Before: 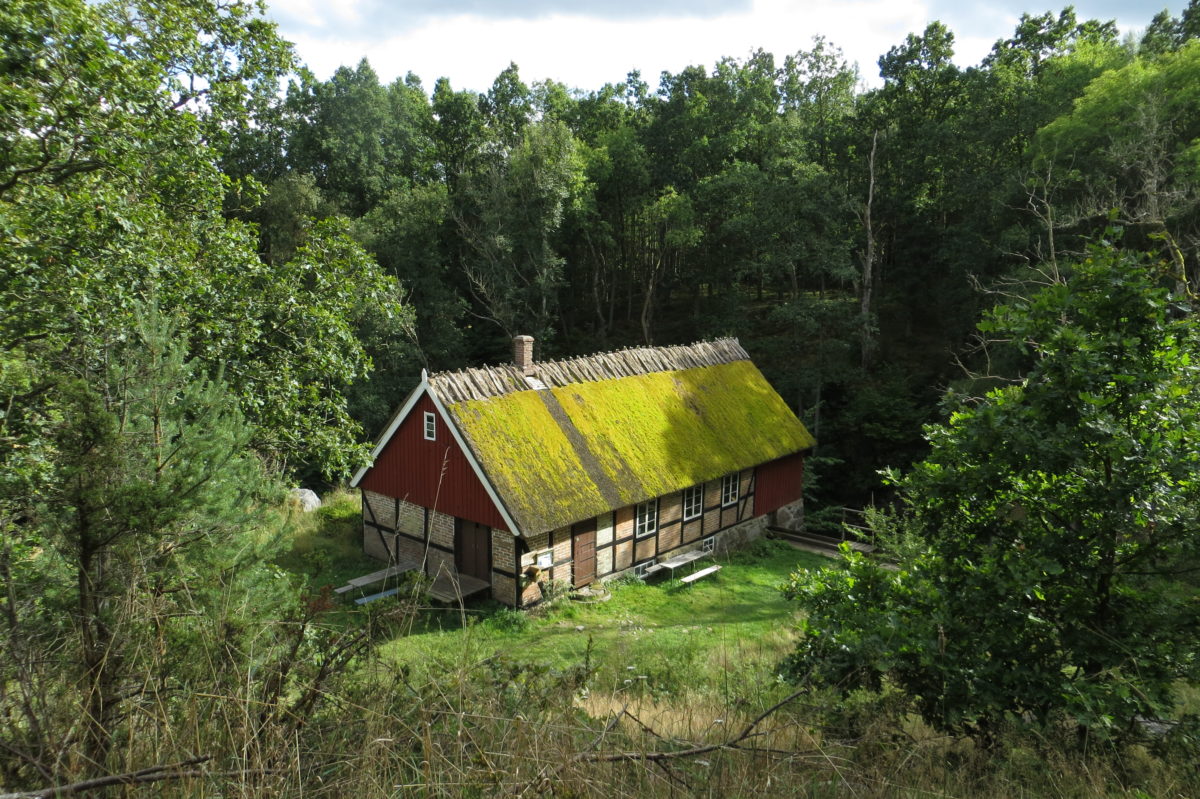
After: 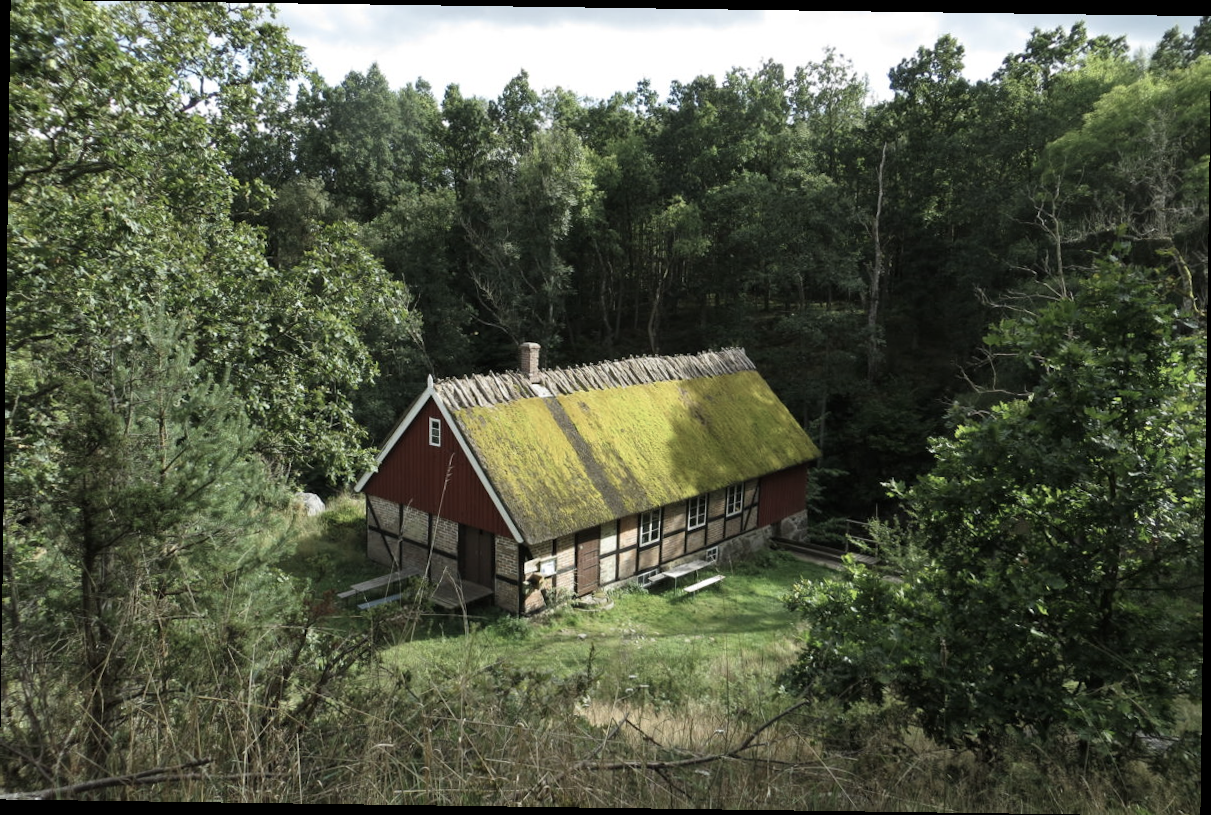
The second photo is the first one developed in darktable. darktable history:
rotate and perspective: rotation 0.8°, automatic cropping off
contrast brightness saturation: contrast 0.1, saturation -0.36
